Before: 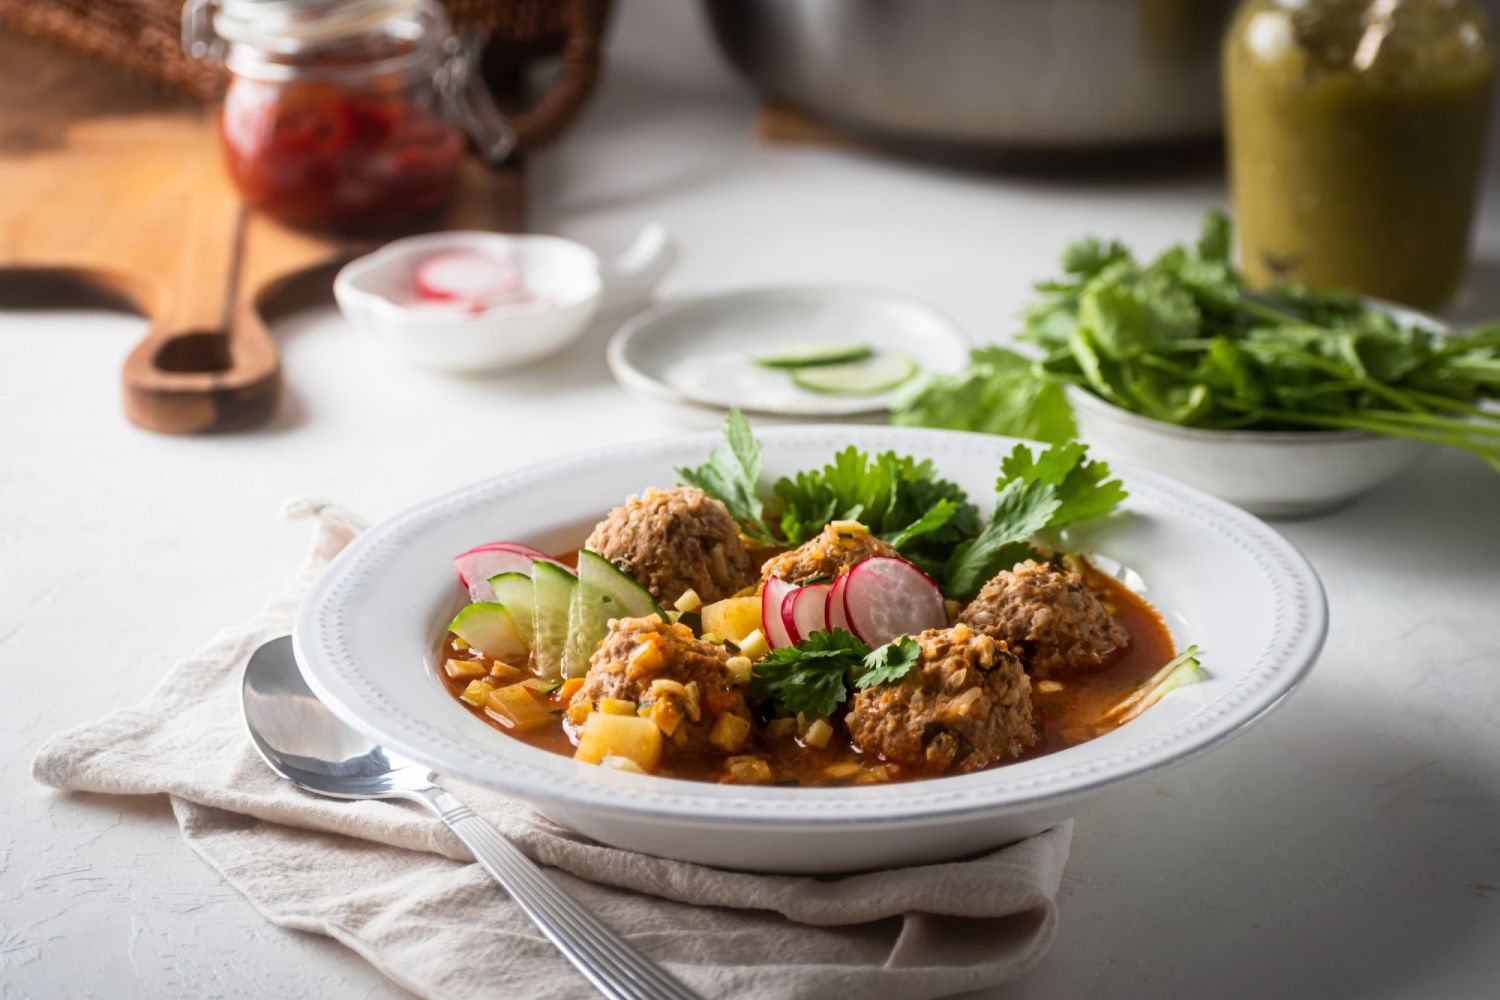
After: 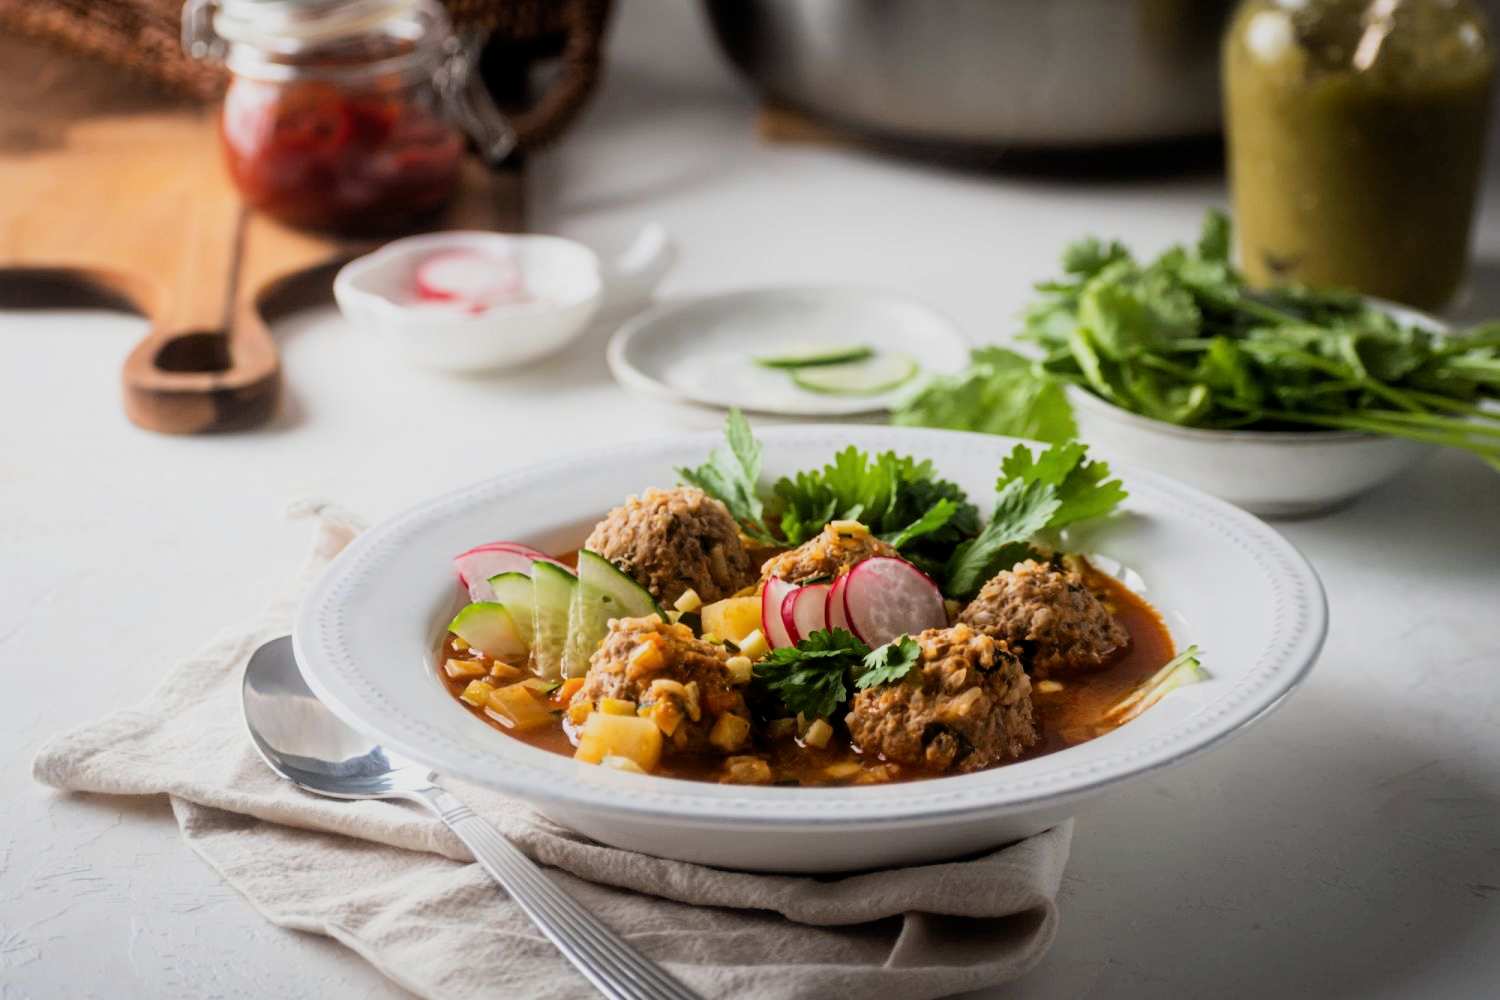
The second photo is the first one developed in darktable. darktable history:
filmic rgb: middle gray luminance 9.16%, black relative exposure -10.61 EV, white relative exposure 3.45 EV, target black luminance 0%, hardness 5.94, latitude 59.51%, contrast 1.086, highlights saturation mix 3.52%, shadows ↔ highlights balance 28.81%
